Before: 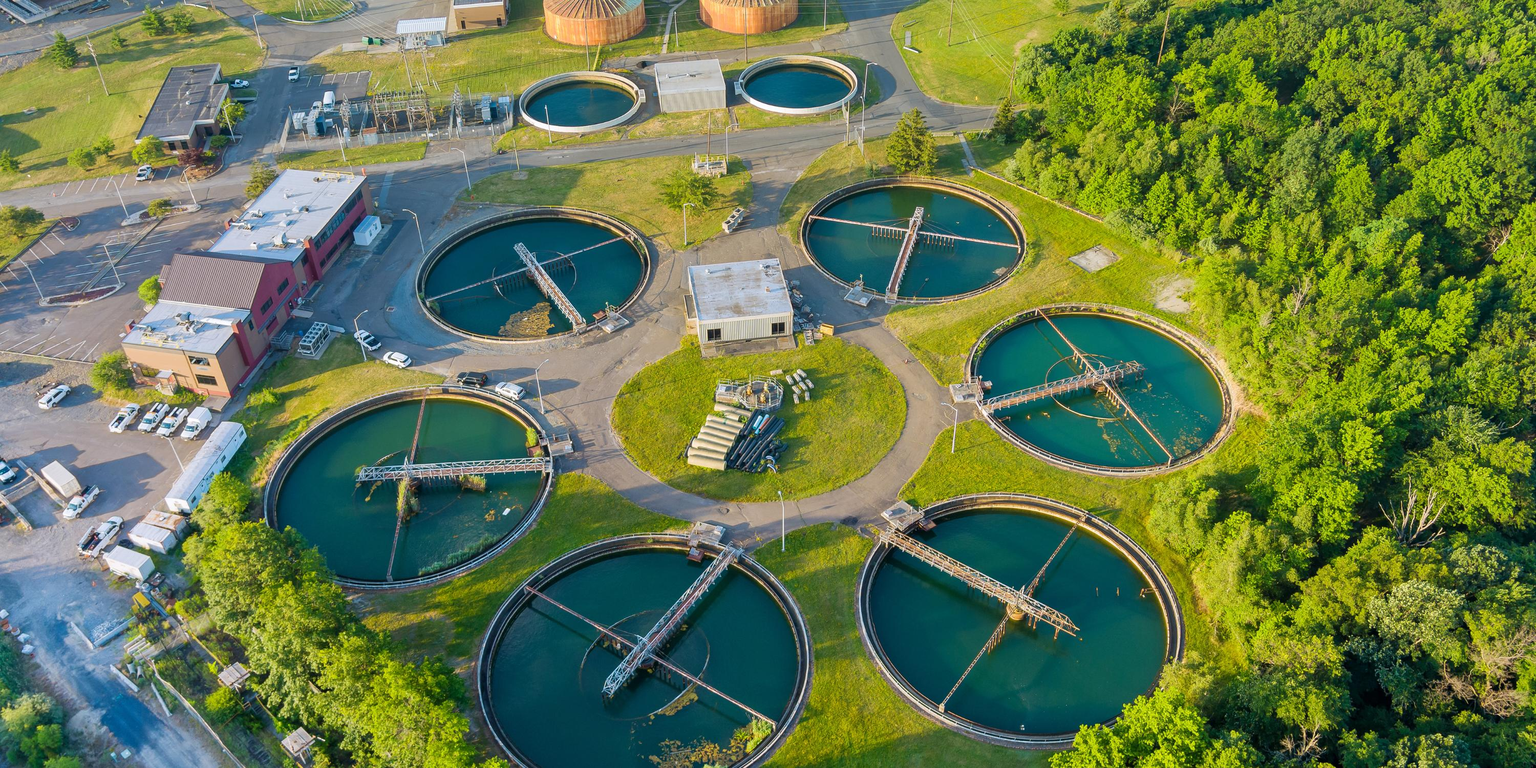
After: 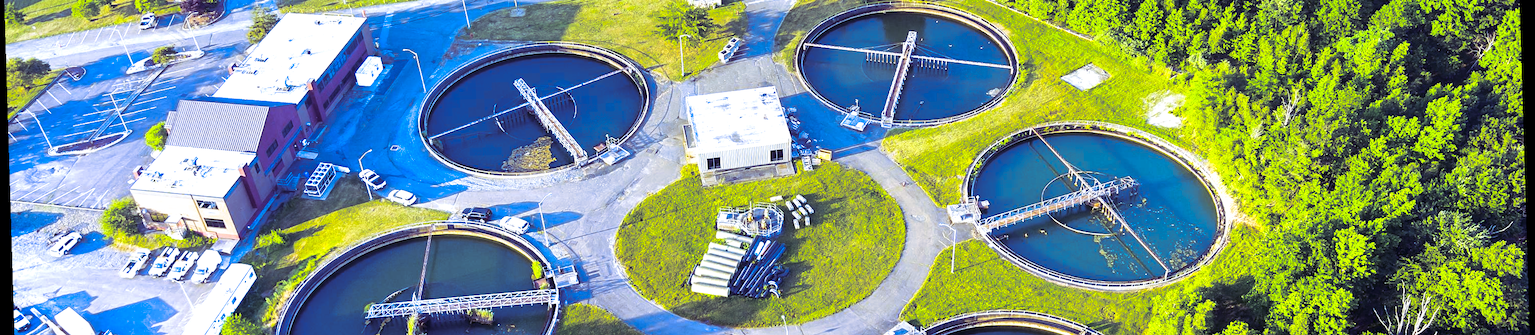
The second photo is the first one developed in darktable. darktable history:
rotate and perspective: rotation -1.75°, automatic cropping off
exposure: black level correction 0, exposure 0.9 EV, compensate highlight preservation false
contrast brightness saturation: contrast 0.12, brightness -0.12, saturation 0.2
split-toning: shadows › hue 255.6°, shadows › saturation 0.66, highlights › hue 43.2°, highlights › saturation 0.68, balance -50.1
contrast equalizer: y [[0.5, 0.5, 0.472, 0.5, 0.5, 0.5], [0.5 ×6], [0.5 ×6], [0 ×6], [0 ×6]]
color contrast: green-magenta contrast 0.85, blue-yellow contrast 1.25, unbound 0
white balance: red 0.871, blue 1.249
crop and rotate: top 23.84%, bottom 34.294%
